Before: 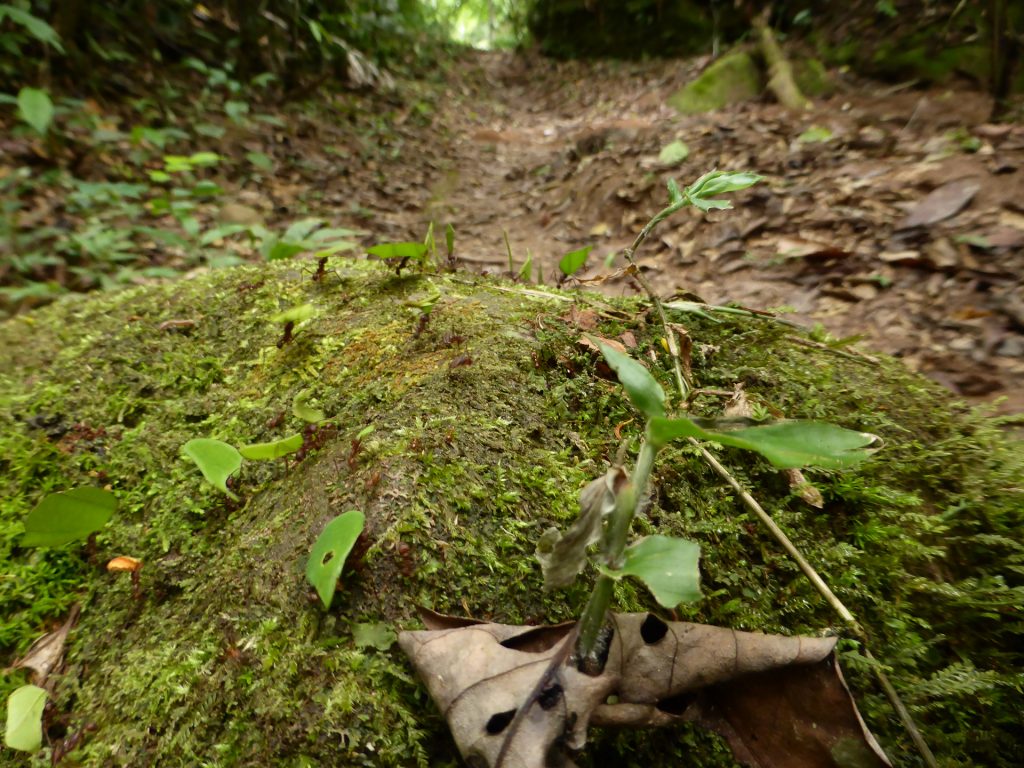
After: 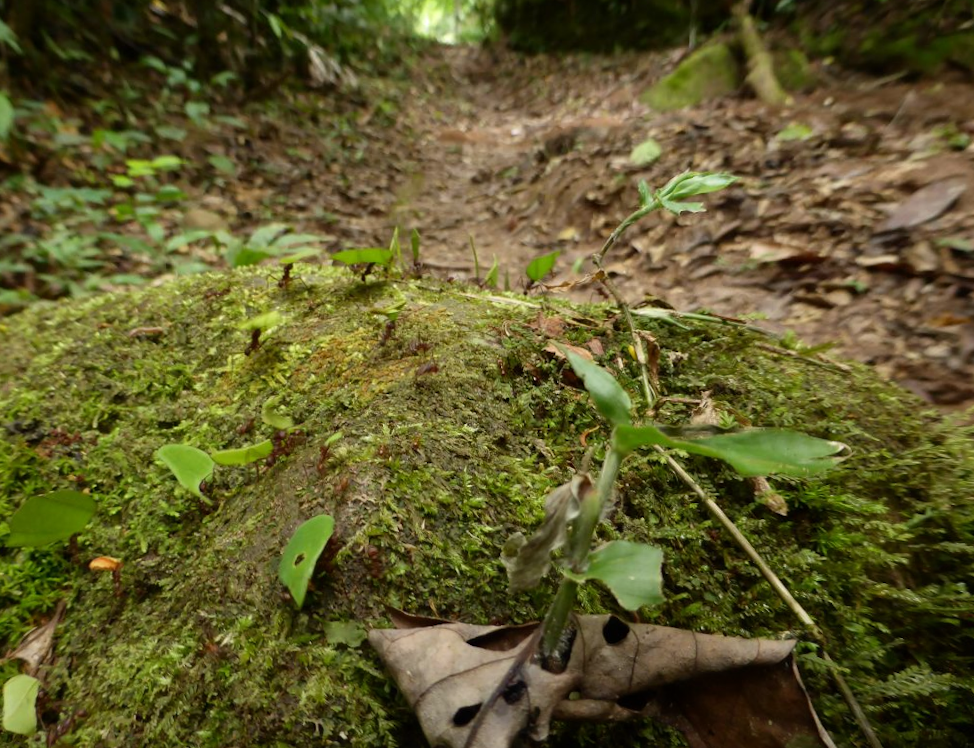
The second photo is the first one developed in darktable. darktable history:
rotate and perspective: rotation 0.074°, lens shift (vertical) 0.096, lens shift (horizontal) -0.041, crop left 0.043, crop right 0.952, crop top 0.024, crop bottom 0.979
graduated density: rotation -180°, offset 27.42
